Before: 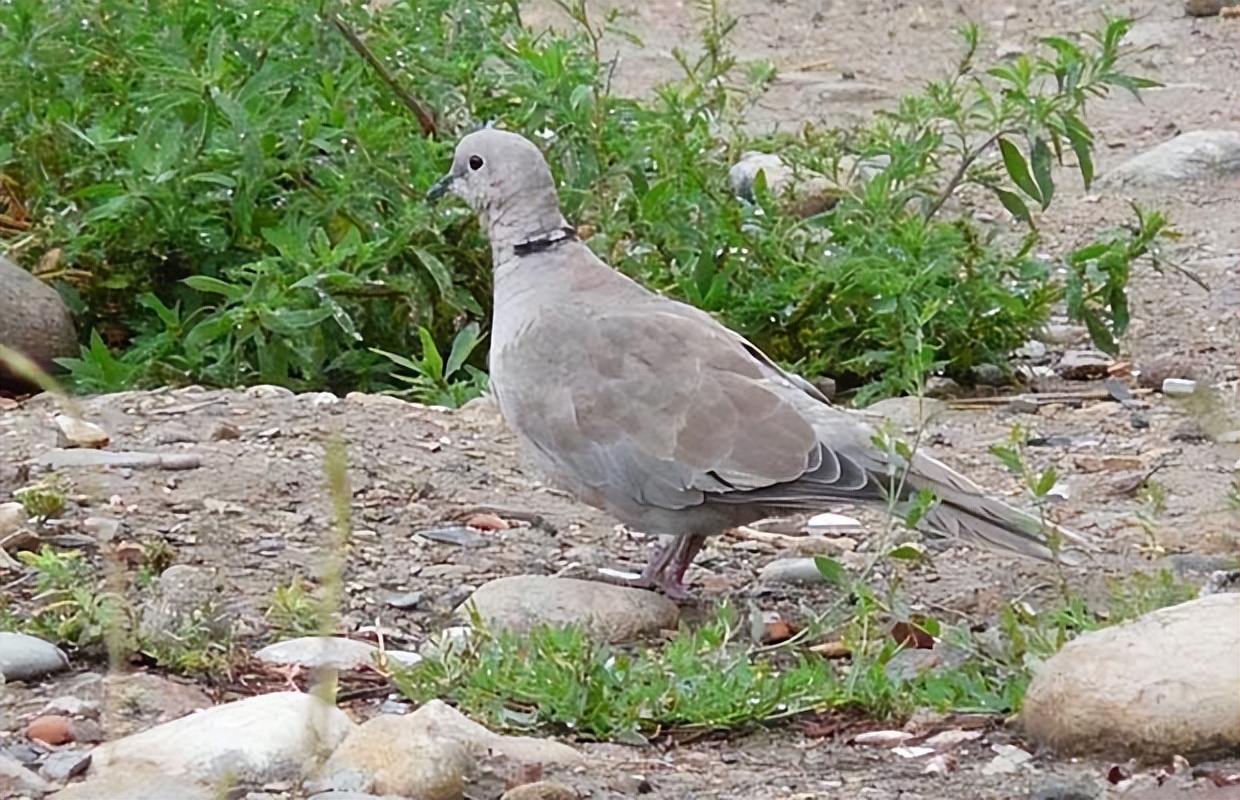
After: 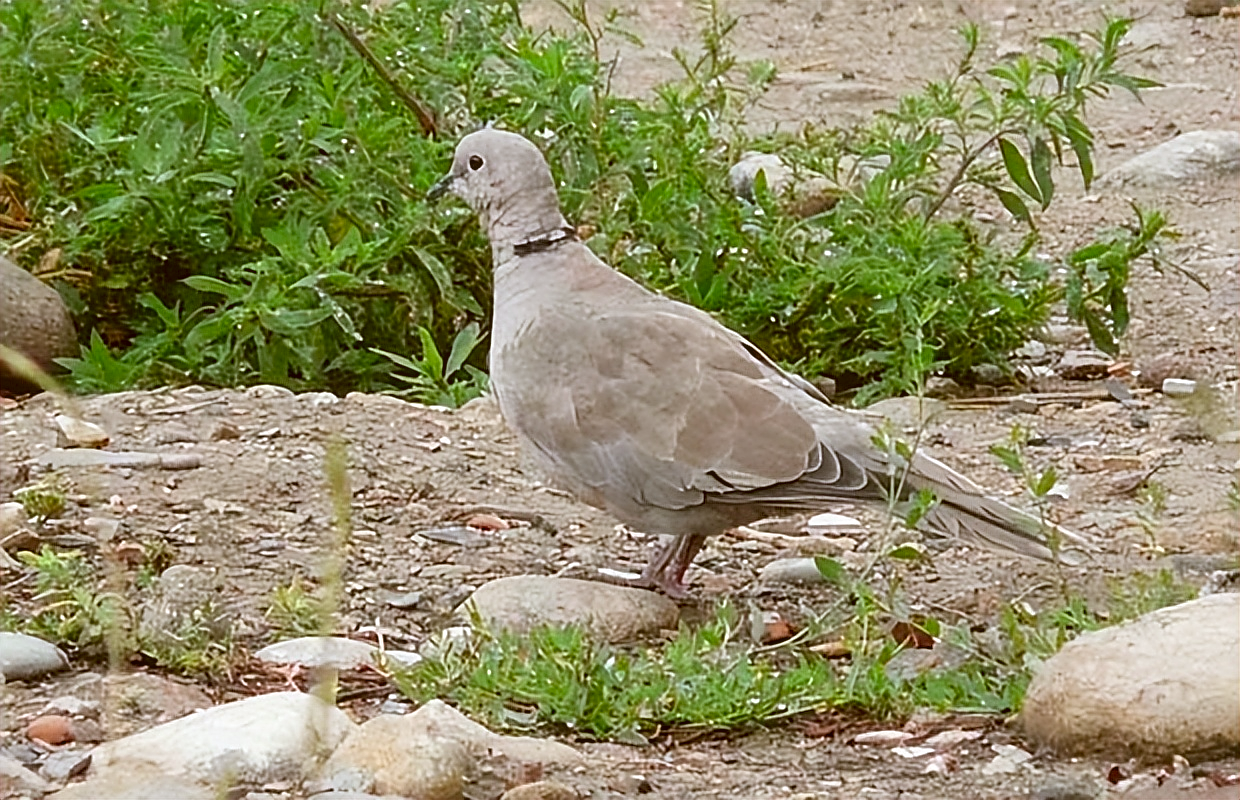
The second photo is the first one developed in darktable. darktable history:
local contrast: detail 110%
levels: black 8.53%
sharpen: on, module defaults
color correction: highlights a* -0.462, highlights b* 0.172, shadows a* 4.49, shadows b* 20.7
